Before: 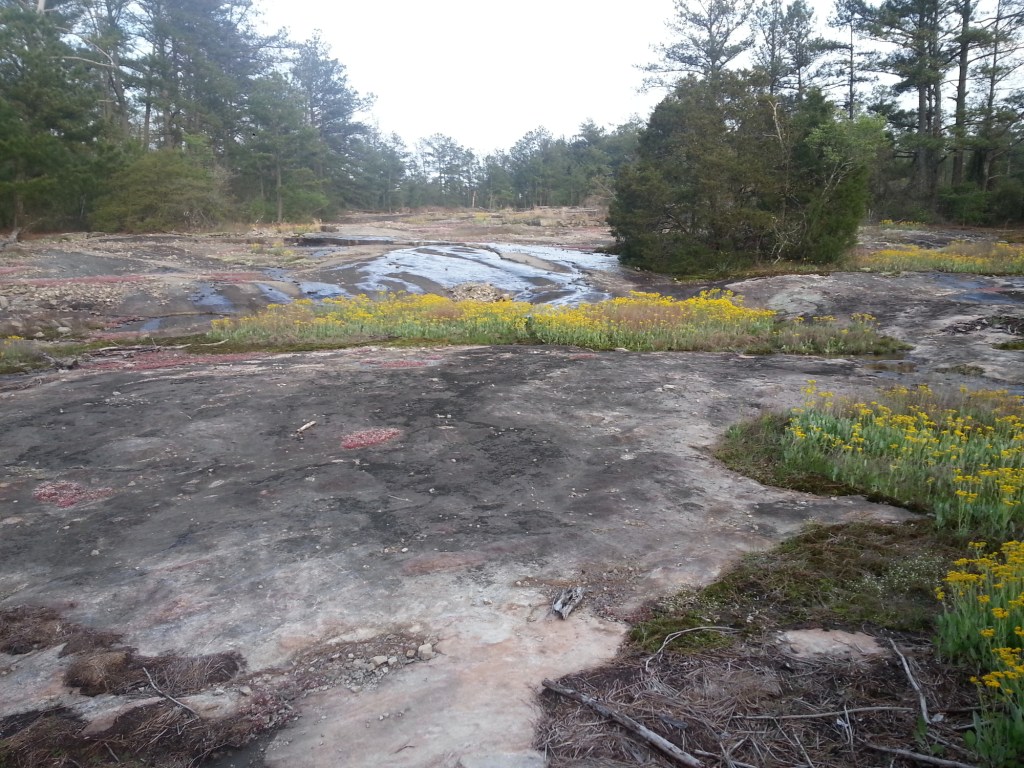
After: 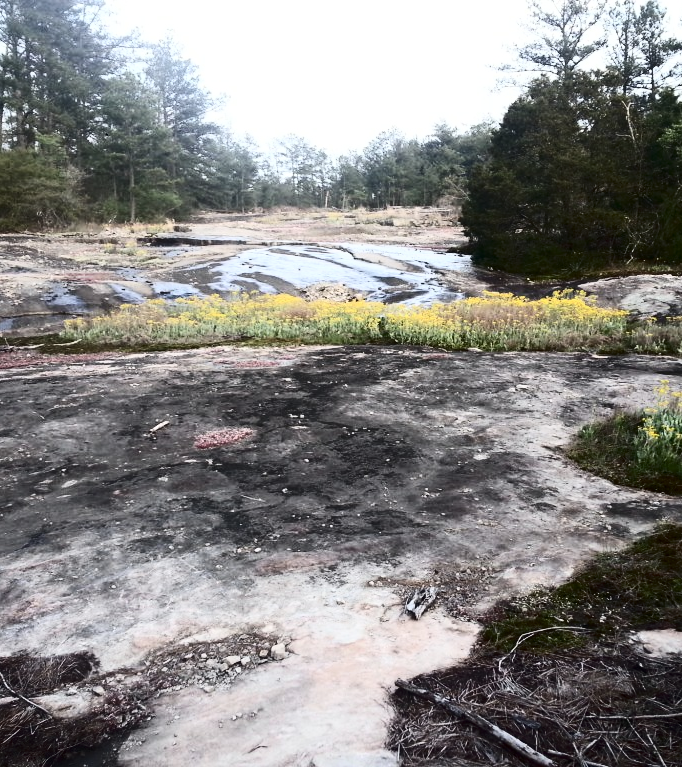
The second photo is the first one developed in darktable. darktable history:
contrast brightness saturation: contrast 0.5, saturation -0.1
crop and rotate: left 14.385%, right 18.948%
